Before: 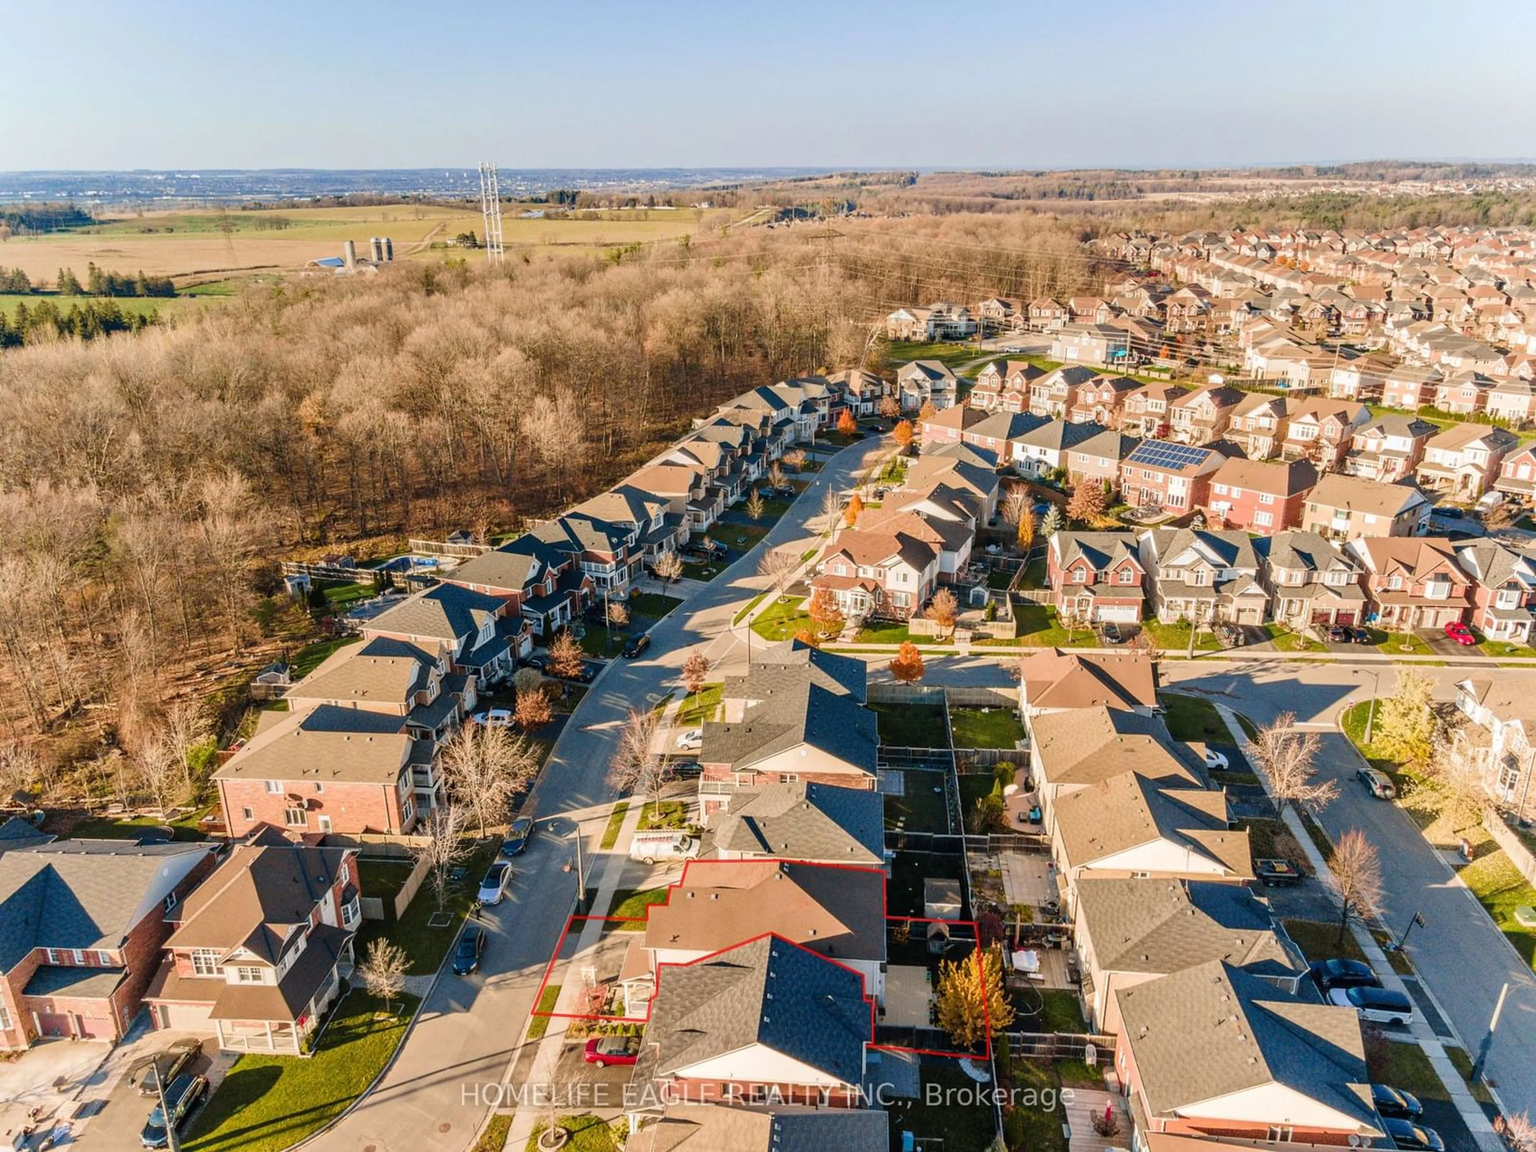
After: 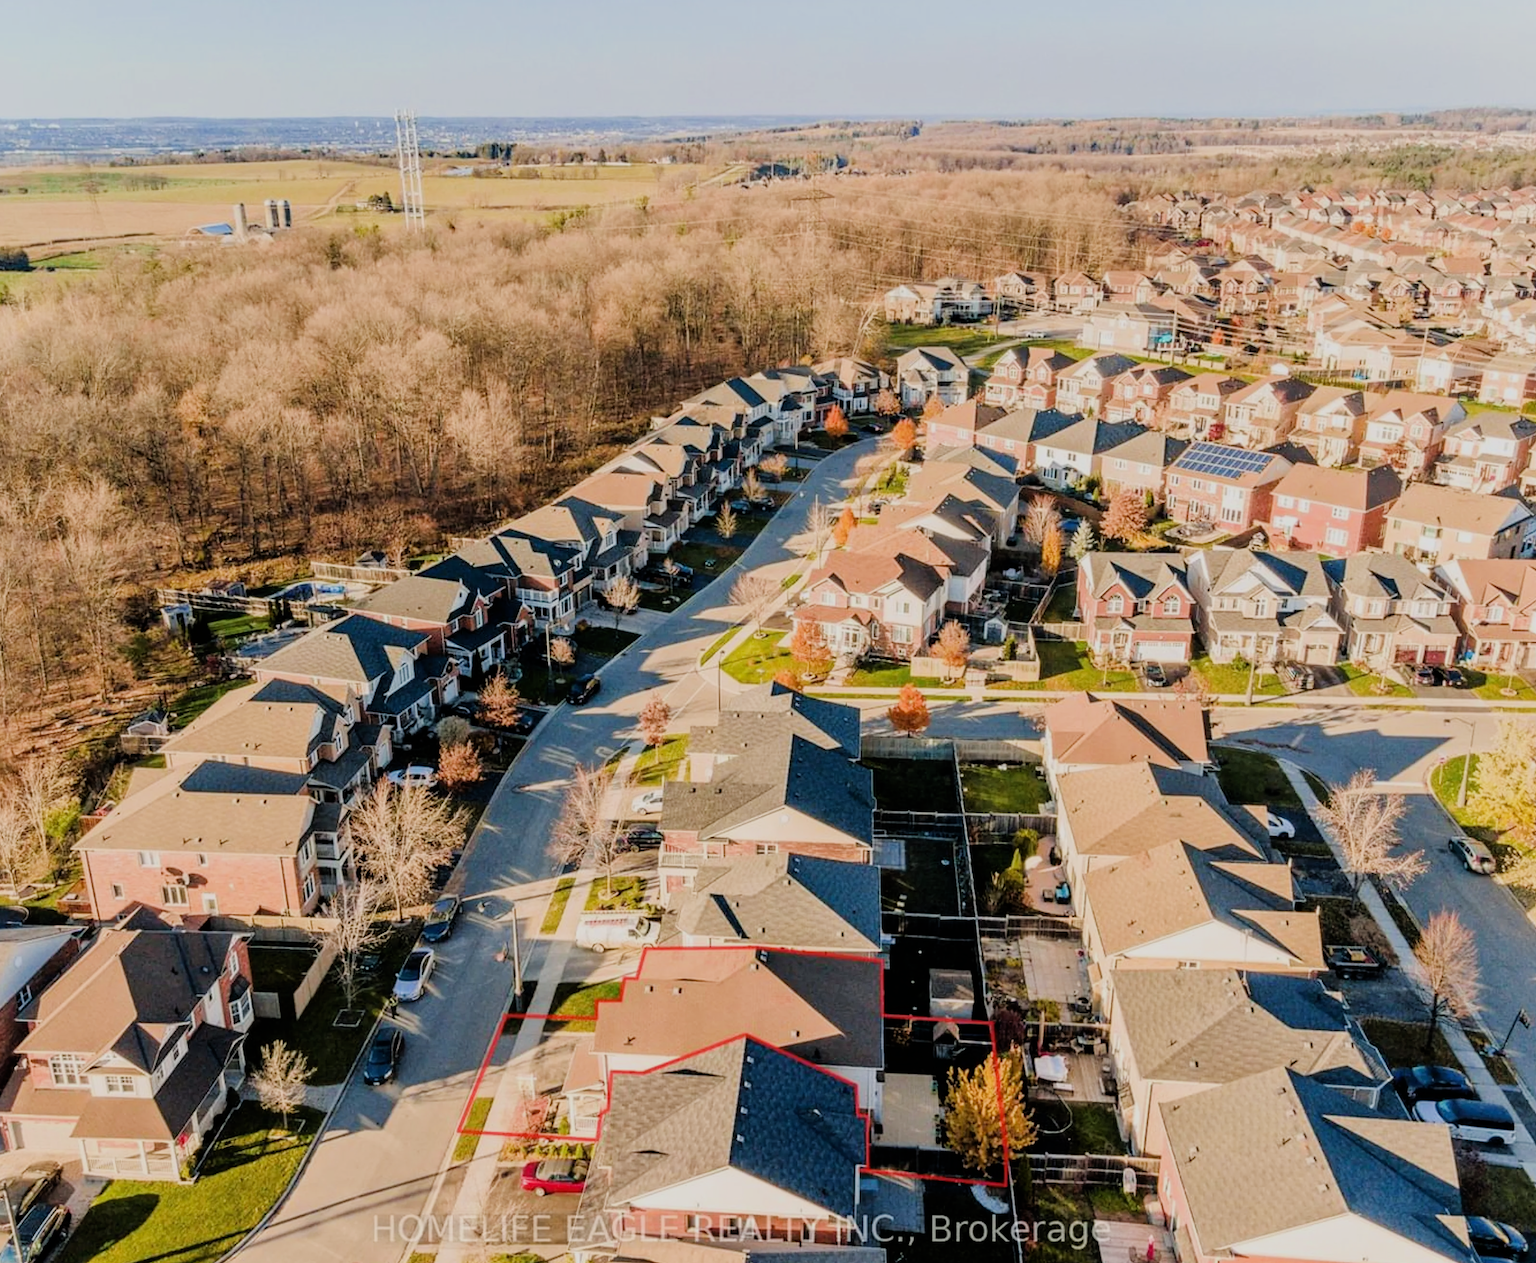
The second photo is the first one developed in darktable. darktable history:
tone equalizer: -8 EV -0.451 EV, -7 EV -0.39 EV, -6 EV -0.294 EV, -5 EV -0.237 EV, -3 EV 0.196 EV, -2 EV 0.36 EV, -1 EV 0.393 EV, +0 EV 0.444 EV
filmic rgb: black relative exposure -7.18 EV, white relative exposure 5.39 EV, hardness 3.02
crop: left 9.803%, top 6.239%, right 6.905%, bottom 2.38%
